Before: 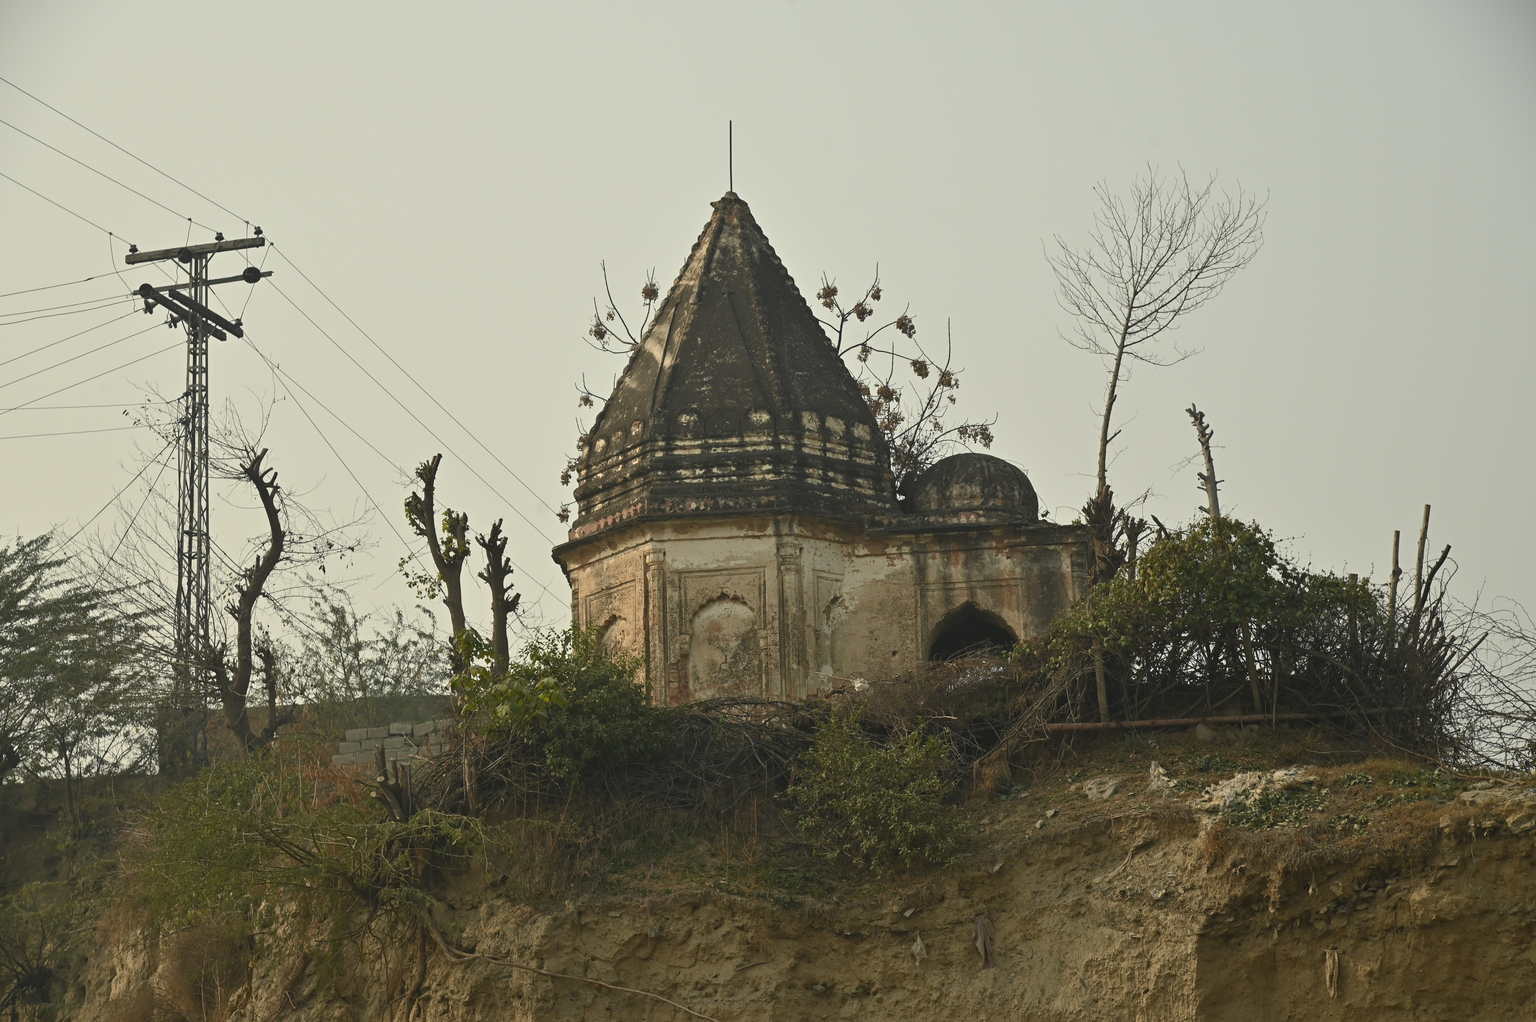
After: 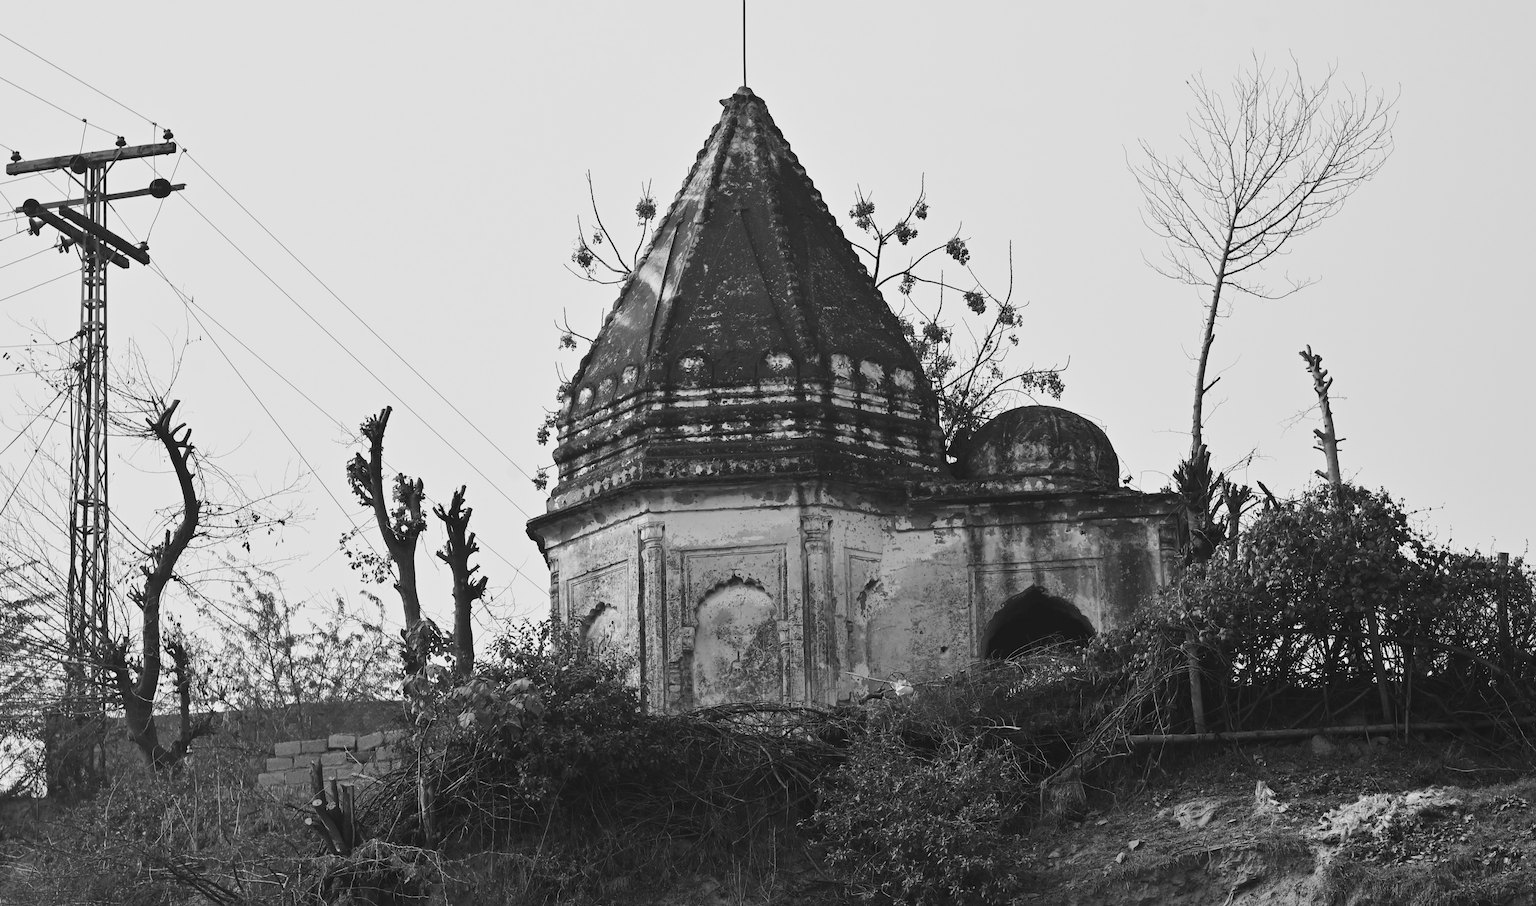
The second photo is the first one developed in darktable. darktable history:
monochrome: a -6.99, b 35.61, size 1.4
crop: left 7.856%, top 11.836%, right 10.12%, bottom 15.387%
tone curve: curves: ch0 [(0.003, 0.023) (0.071, 0.052) (0.236, 0.197) (0.466, 0.557) (0.644, 0.748) (0.803, 0.88) (0.994, 0.968)]; ch1 [(0, 0) (0.262, 0.227) (0.417, 0.386) (0.469, 0.467) (0.502, 0.498) (0.528, 0.53) (0.573, 0.57) (0.605, 0.621) (0.644, 0.671) (0.686, 0.728) (0.994, 0.987)]; ch2 [(0, 0) (0.262, 0.188) (0.385, 0.353) (0.427, 0.424) (0.495, 0.493) (0.515, 0.534) (0.547, 0.556) (0.589, 0.613) (0.644, 0.748) (1, 1)], color space Lab, independent channels, preserve colors none
